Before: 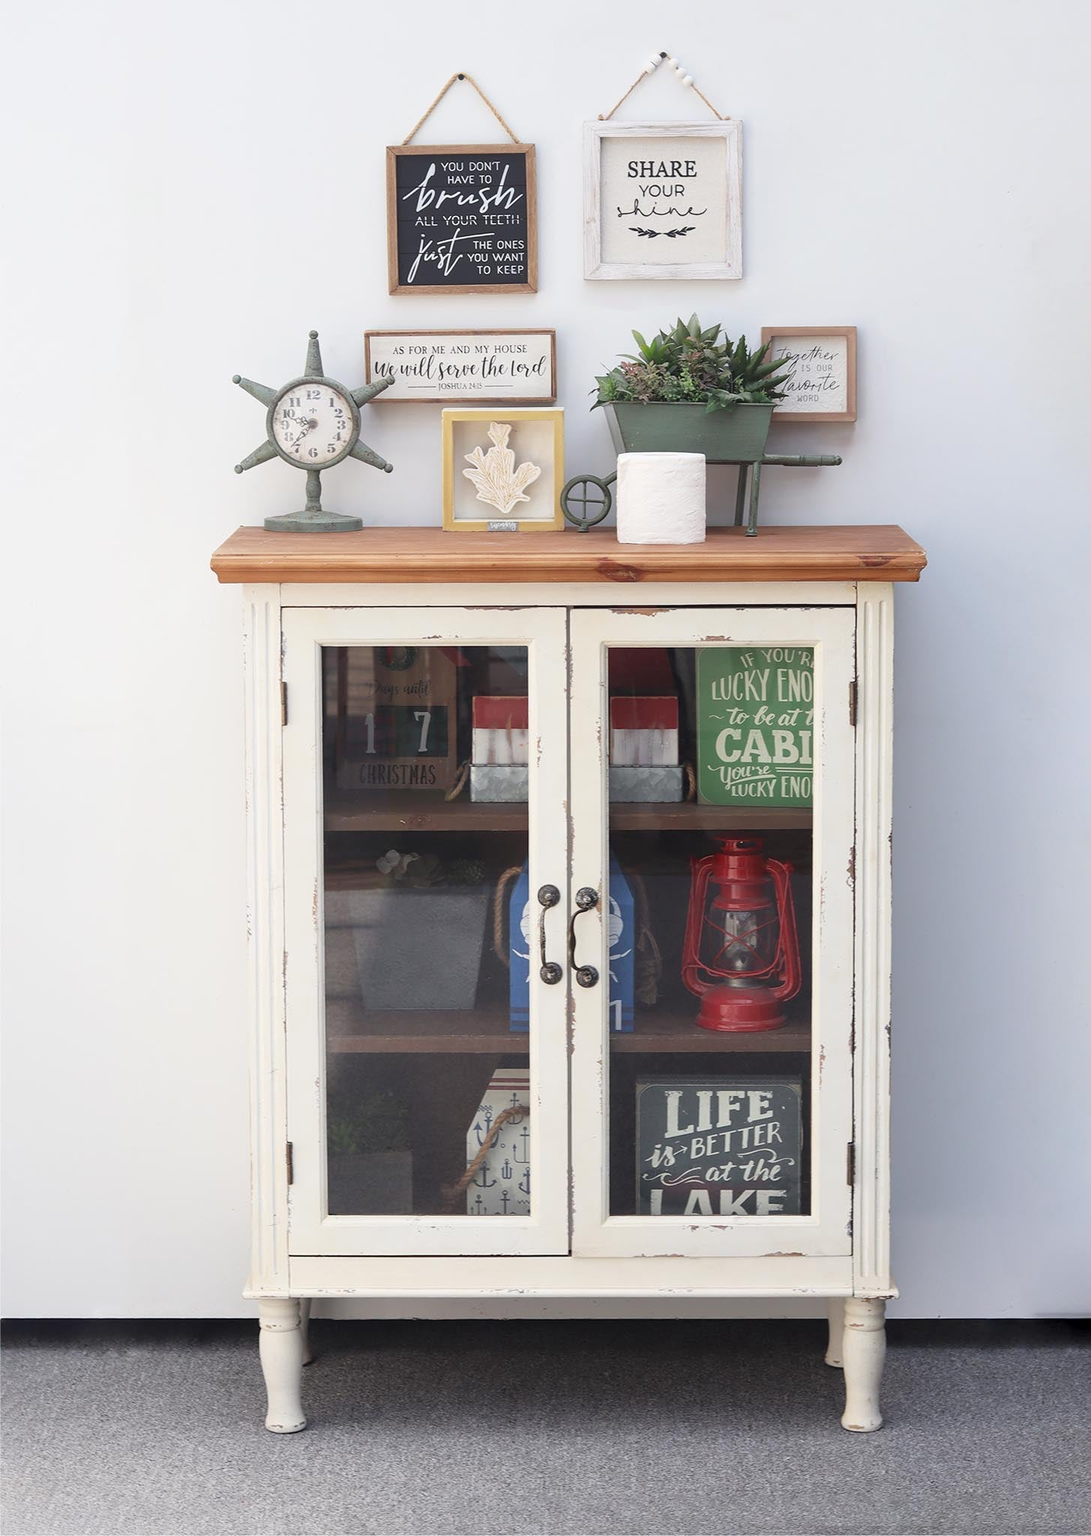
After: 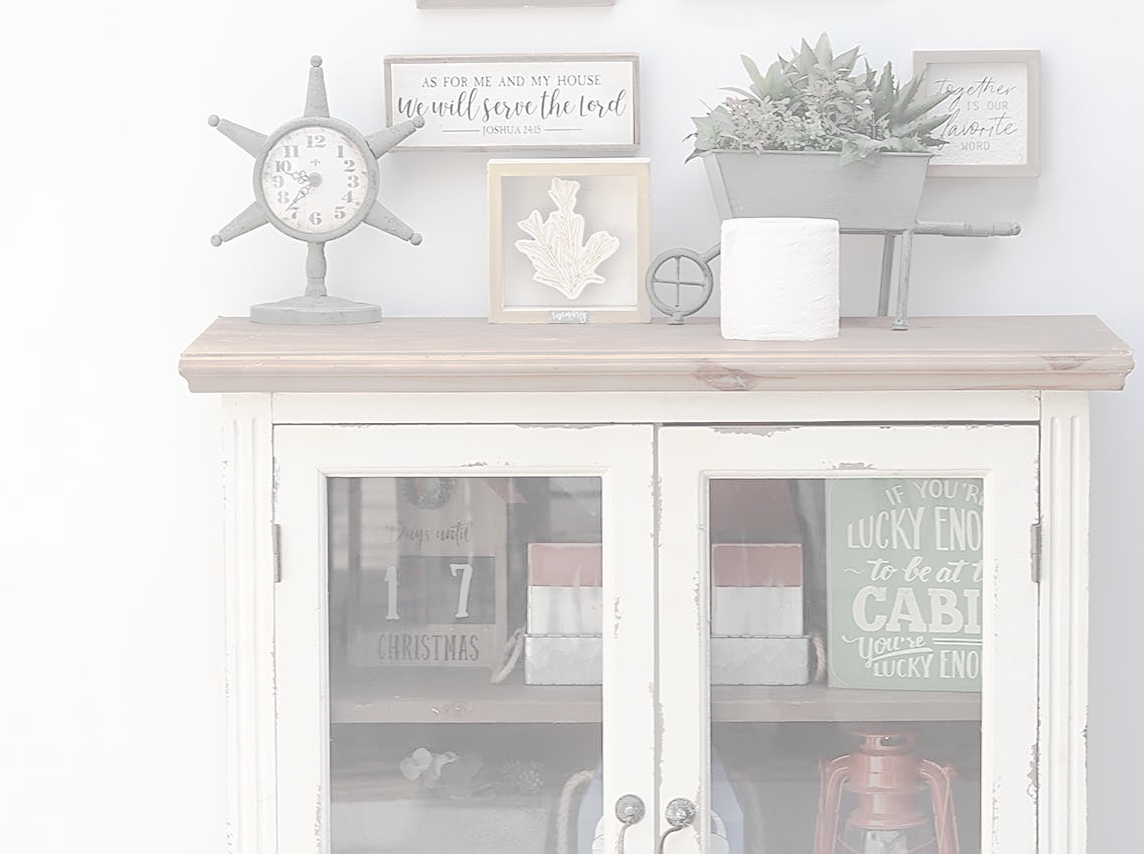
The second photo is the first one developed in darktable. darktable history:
contrast brightness saturation: contrast -0.331, brightness 0.752, saturation -0.789
crop: left 7.059%, top 18.804%, right 14.274%, bottom 39.477%
exposure: exposure 0.997 EV, compensate highlight preservation false
local contrast: mode bilateral grid, contrast 100, coarseness 99, detail 90%, midtone range 0.2
shadows and highlights: on, module defaults
tone curve: curves: ch0 [(0, 0) (0.003, 0.231) (0.011, 0.231) (0.025, 0.231) (0.044, 0.231) (0.069, 0.235) (0.1, 0.24) (0.136, 0.246) (0.177, 0.256) (0.224, 0.279) (0.277, 0.313) (0.335, 0.354) (0.399, 0.428) (0.468, 0.514) (0.543, 0.61) (0.623, 0.728) (0.709, 0.808) (0.801, 0.873) (0.898, 0.909) (1, 1)], preserve colors none
sharpen: on, module defaults
